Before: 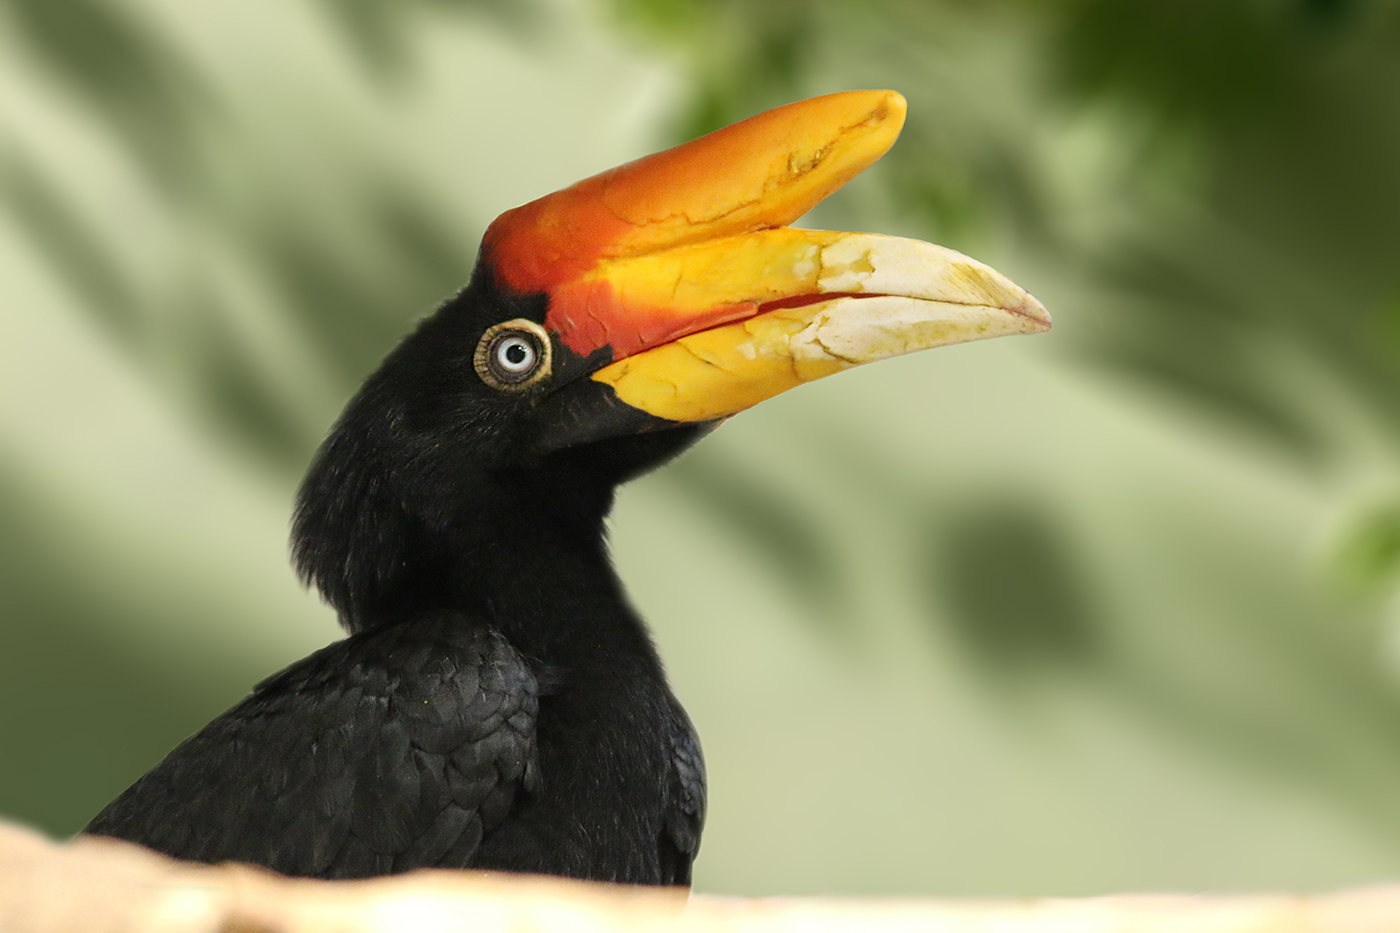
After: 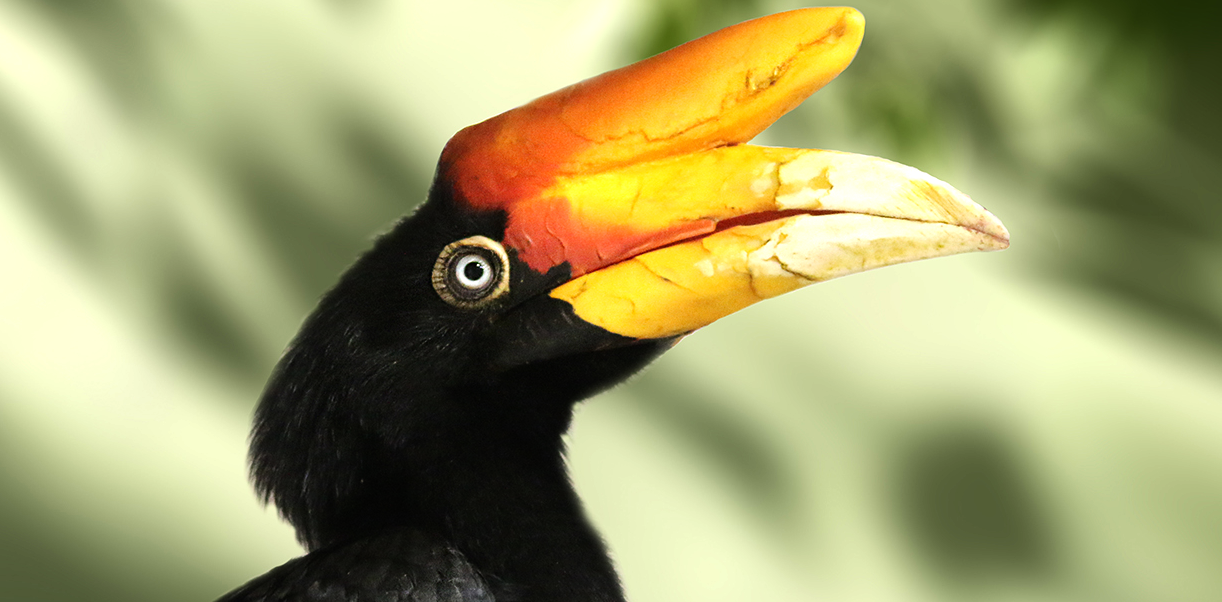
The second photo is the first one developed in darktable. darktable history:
crop: left 3.015%, top 8.969%, right 9.647%, bottom 26.457%
tone equalizer: -8 EV -0.75 EV, -7 EV -0.7 EV, -6 EV -0.6 EV, -5 EV -0.4 EV, -3 EV 0.4 EV, -2 EV 0.6 EV, -1 EV 0.7 EV, +0 EV 0.75 EV, edges refinement/feathering 500, mask exposure compensation -1.57 EV, preserve details no
